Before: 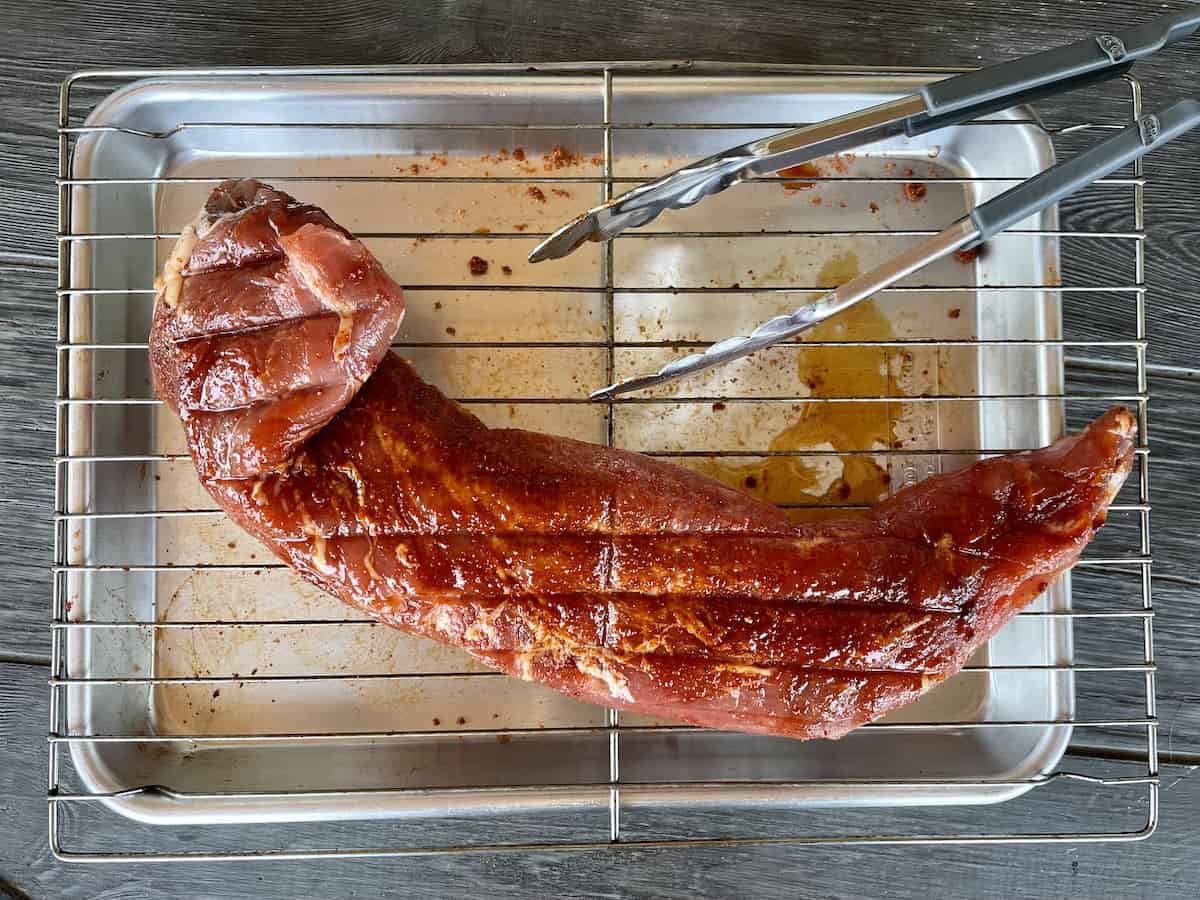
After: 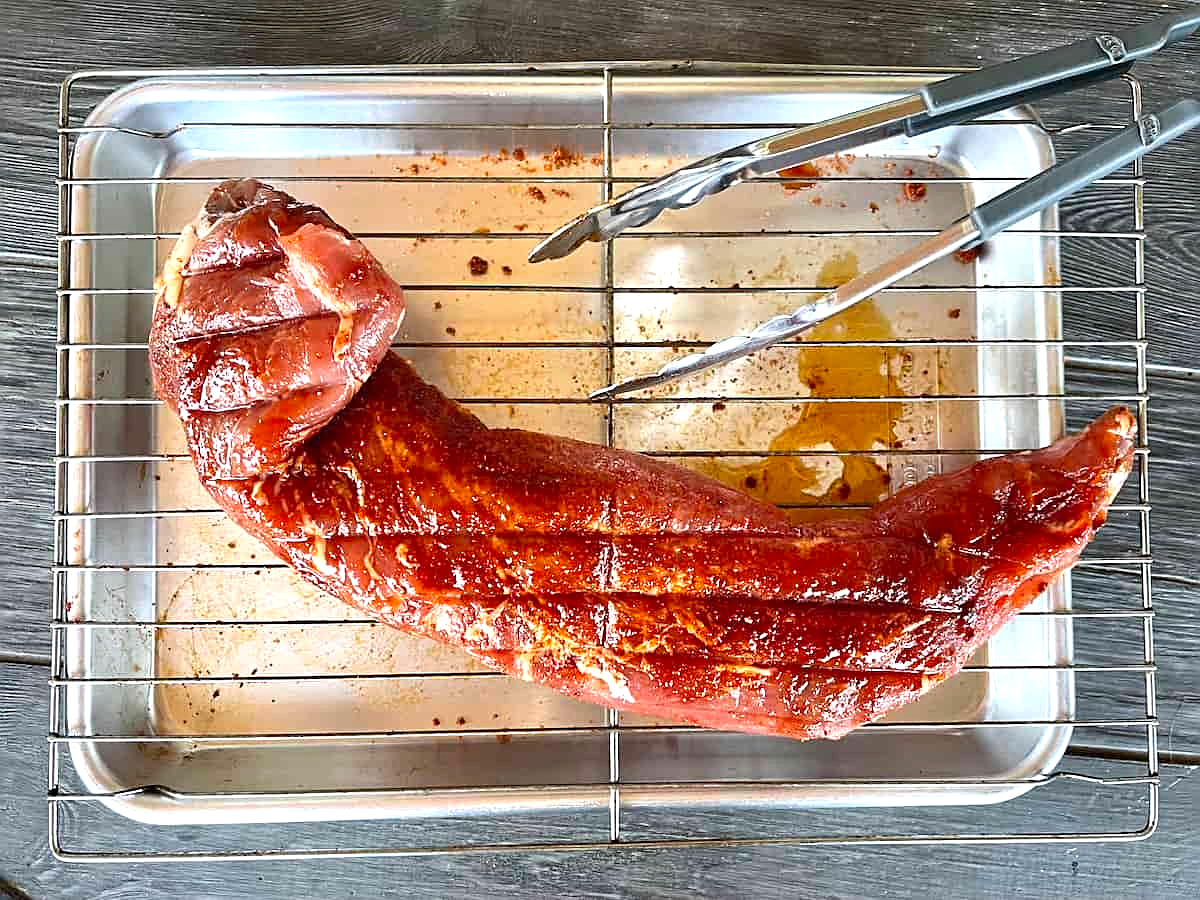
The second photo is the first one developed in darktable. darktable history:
sharpen: on, module defaults
exposure: black level correction 0, exposure 0.693 EV, compensate exposure bias true, compensate highlight preservation false
